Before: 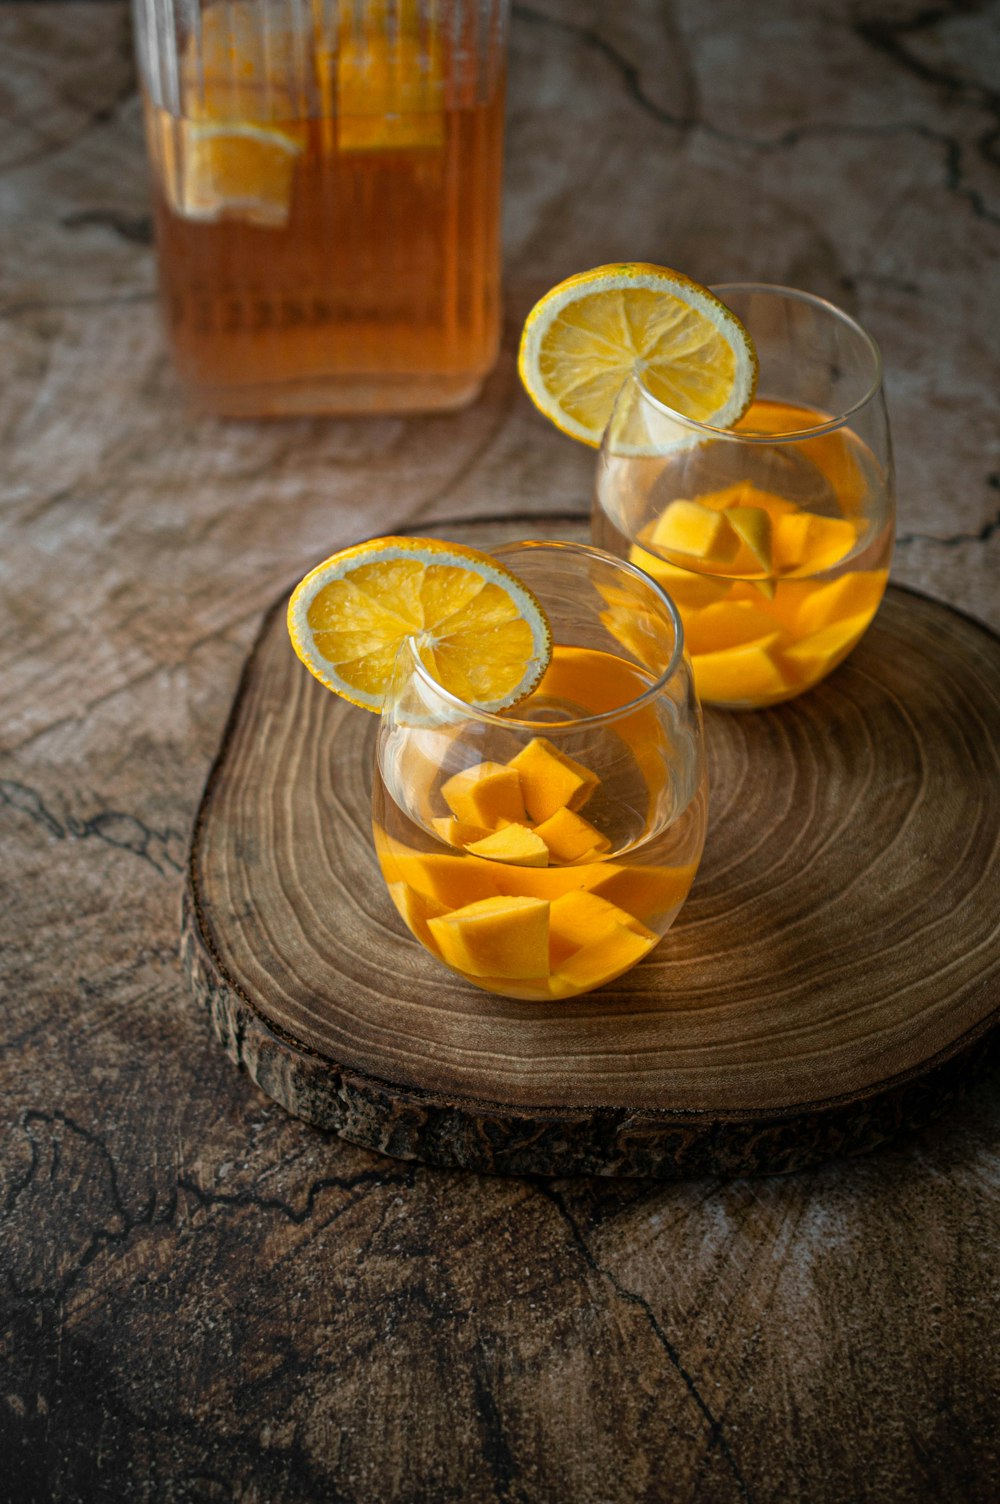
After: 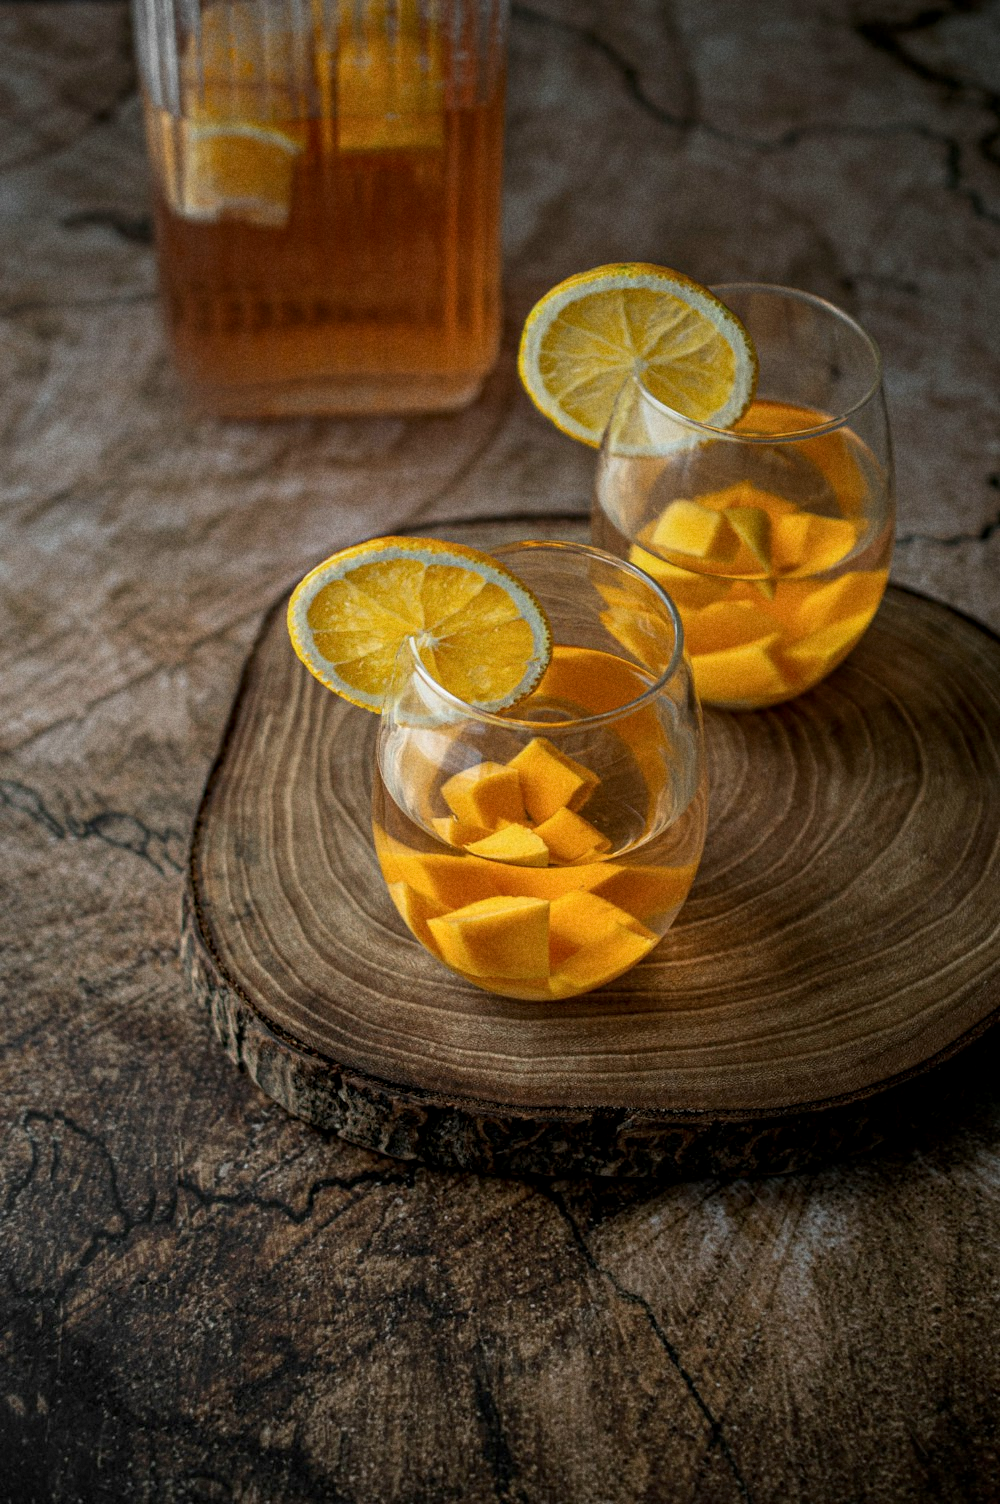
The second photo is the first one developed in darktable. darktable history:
local contrast: on, module defaults
graduated density: on, module defaults
grain: coarseness 22.88 ISO
